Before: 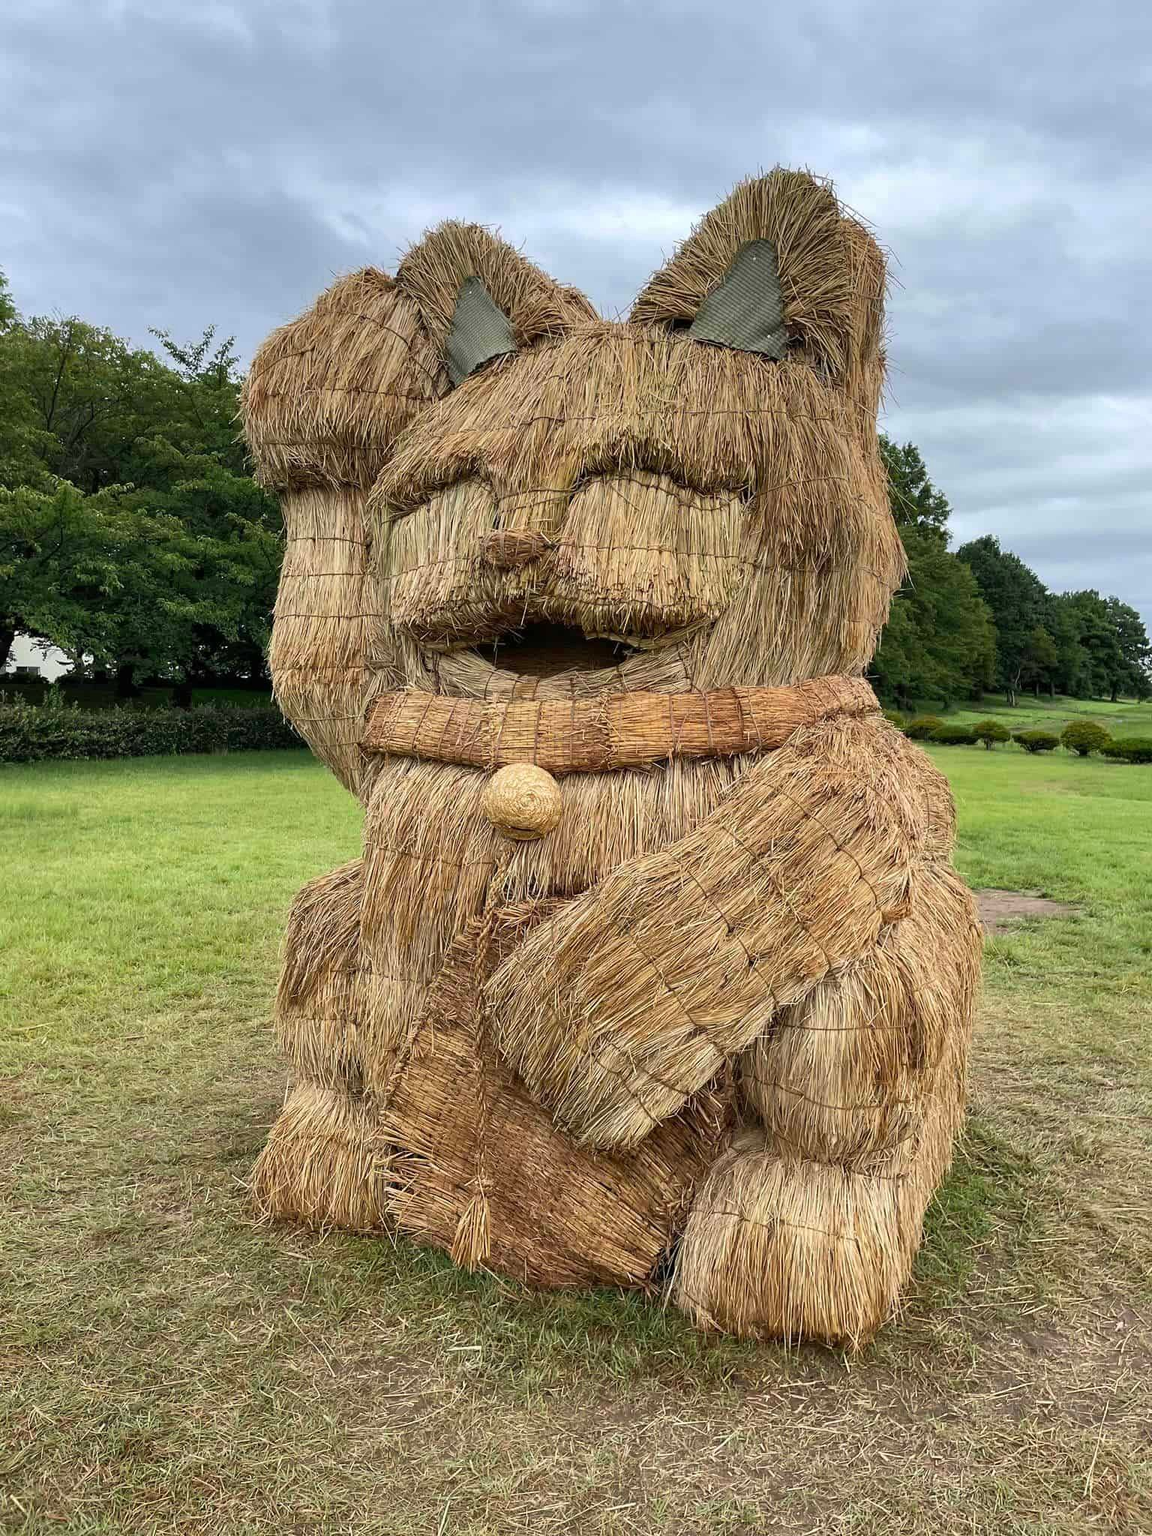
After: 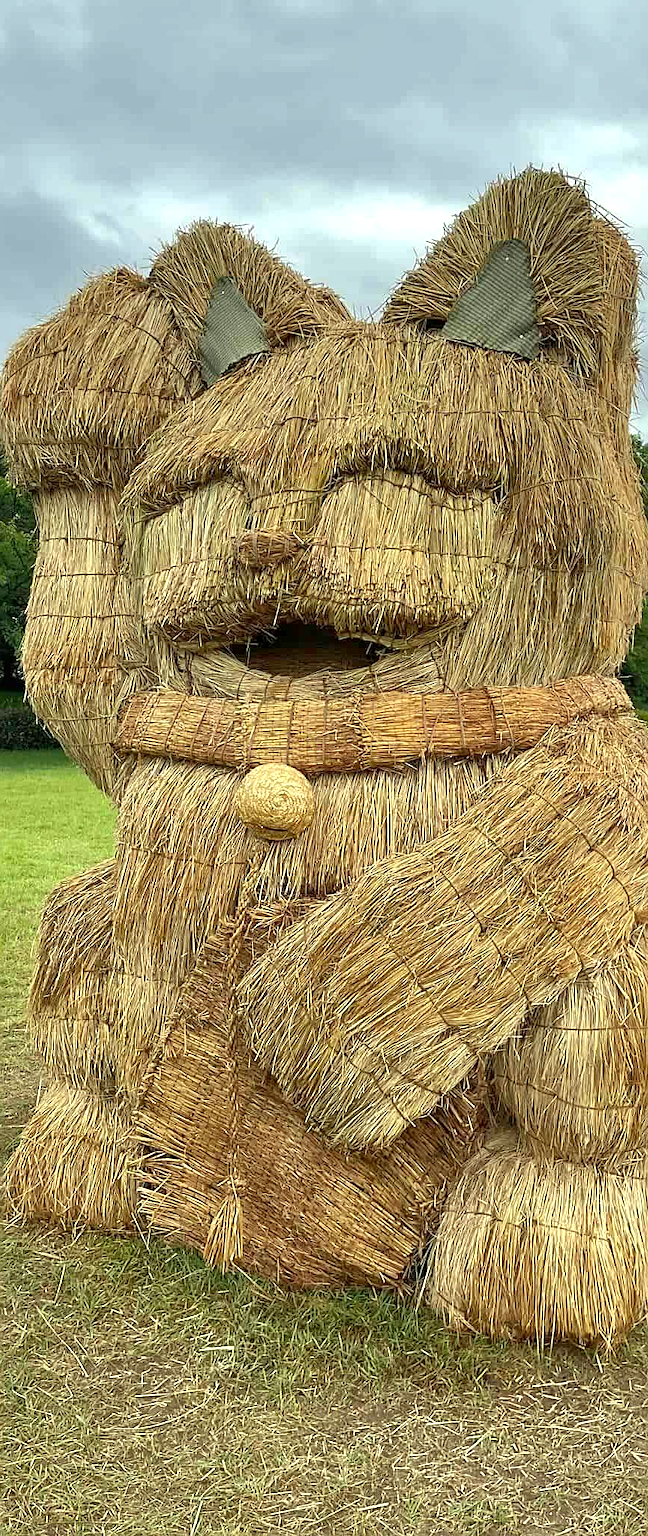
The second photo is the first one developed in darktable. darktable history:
tone equalizer: -8 EV 0.25 EV, -7 EV 0.417 EV, -6 EV 0.417 EV, -5 EV 0.25 EV, -3 EV -0.25 EV, -2 EV -0.417 EV, -1 EV -0.417 EV, +0 EV -0.25 EV, edges refinement/feathering 500, mask exposure compensation -1.57 EV, preserve details guided filter
exposure: black level correction 0, exposure 0.6 EV, compensate exposure bias true, compensate highlight preservation false
local contrast: mode bilateral grid, contrast 25, coarseness 50, detail 123%, midtone range 0.2
crop: left 21.496%, right 22.254%
sharpen: on, module defaults
color correction: highlights a* -5.94, highlights b* 11.19
